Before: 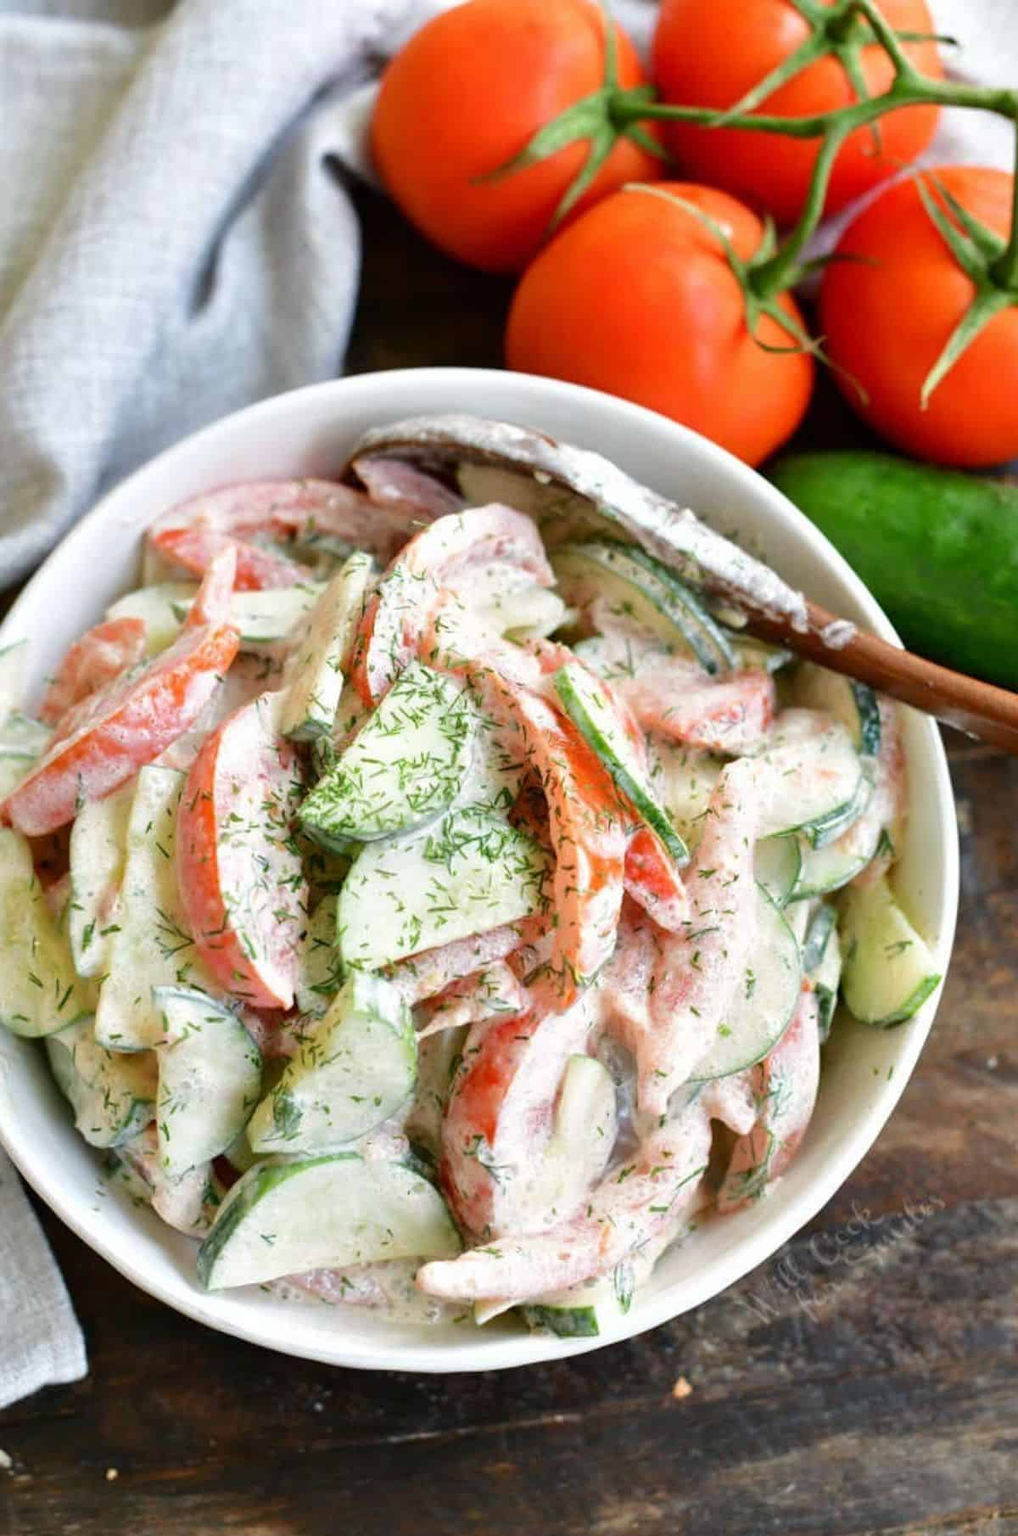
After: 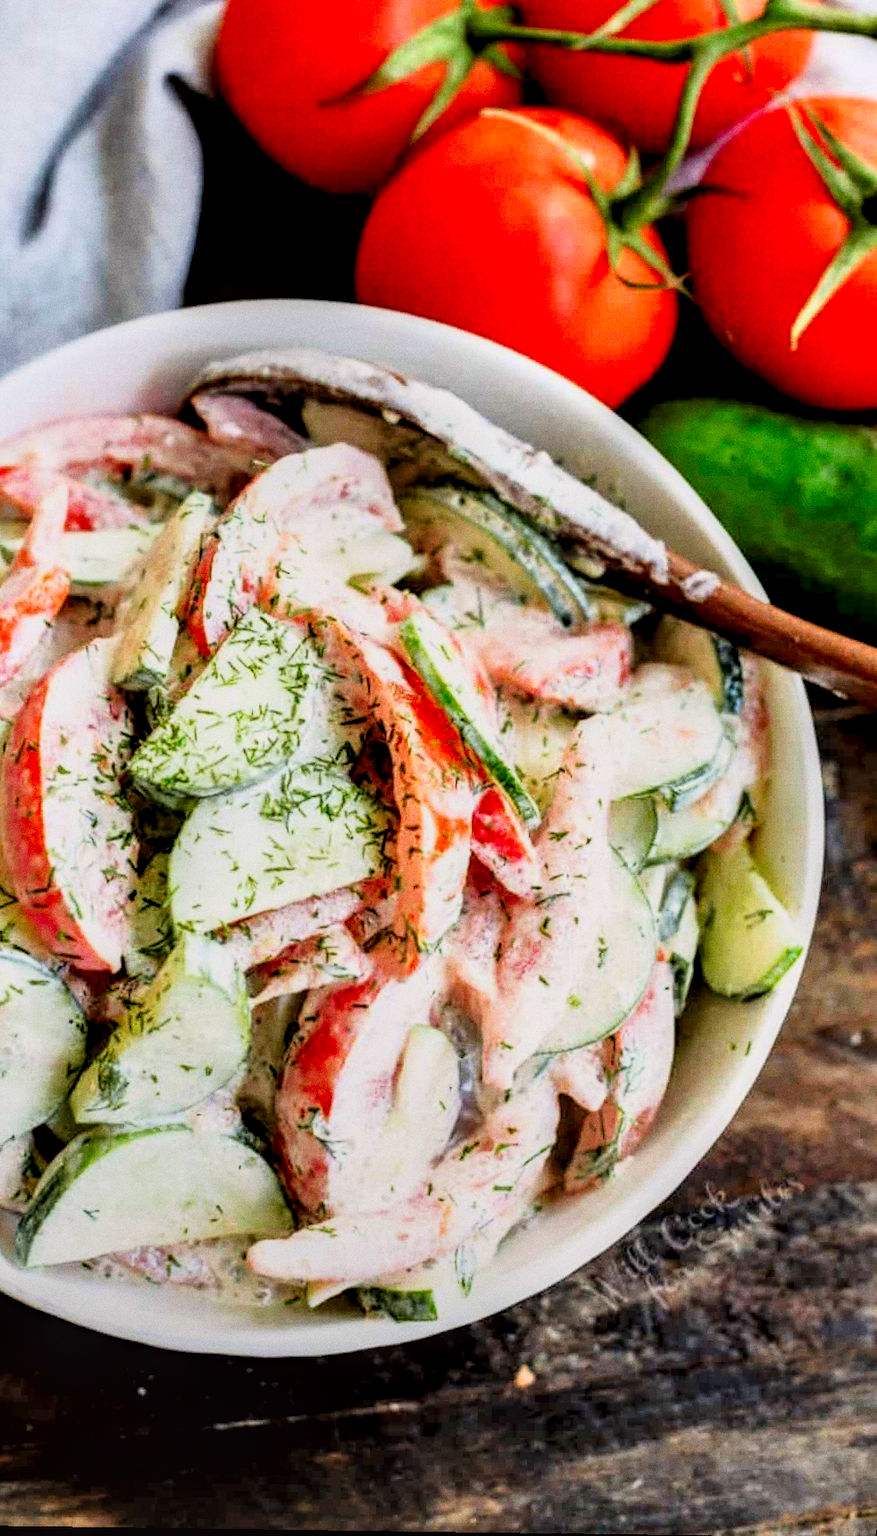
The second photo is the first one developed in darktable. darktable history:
contrast brightness saturation: contrast 0.09, saturation 0.28
crop and rotate: left 17.959%, top 5.771%, right 1.742%
filmic rgb: black relative exposure -5 EV, hardness 2.88, contrast 1.3, highlights saturation mix -30%
tone curve: curves: ch0 [(0.013, 0) (0.061, 0.068) (0.239, 0.256) (0.502, 0.505) (0.683, 0.676) (0.761, 0.773) (0.858, 0.858) (0.987, 0.945)]; ch1 [(0, 0) (0.172, 0.123) (0.304, 0.288) (0.414, 0.44) (0.472, 0.473) (0.502, 0.508) (0.521, 0.528) (0.583, 0.595) (0.654, 0.673) (0.728, 0.761) (1, 1)]; ch2 [(0, 0) (0.411, 0.424) (0.485, 0.476) (0.502, 0.502) (0.553, 0.557) (0.57, 0.576) (1, 1)], color space Lab, independent channels, preserve colors none
grain: coarseness 0.09 ISO
local contrast: highlights 20%, detail 150%
rotate and perspective: rotation 0.8°, automatic cropping off
